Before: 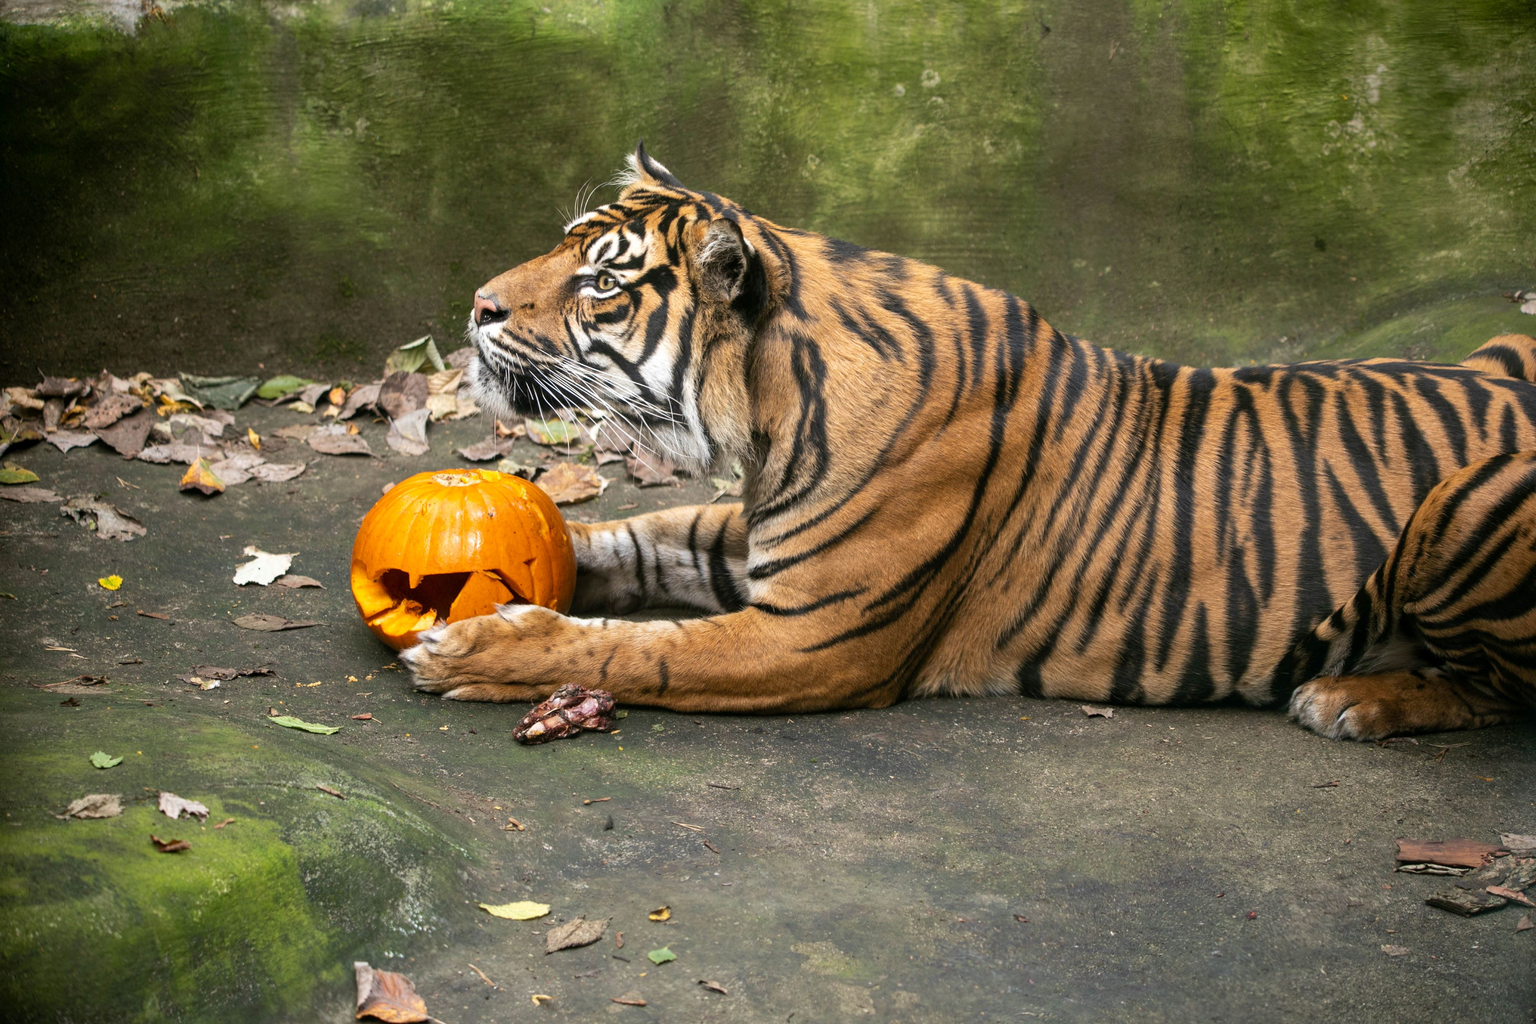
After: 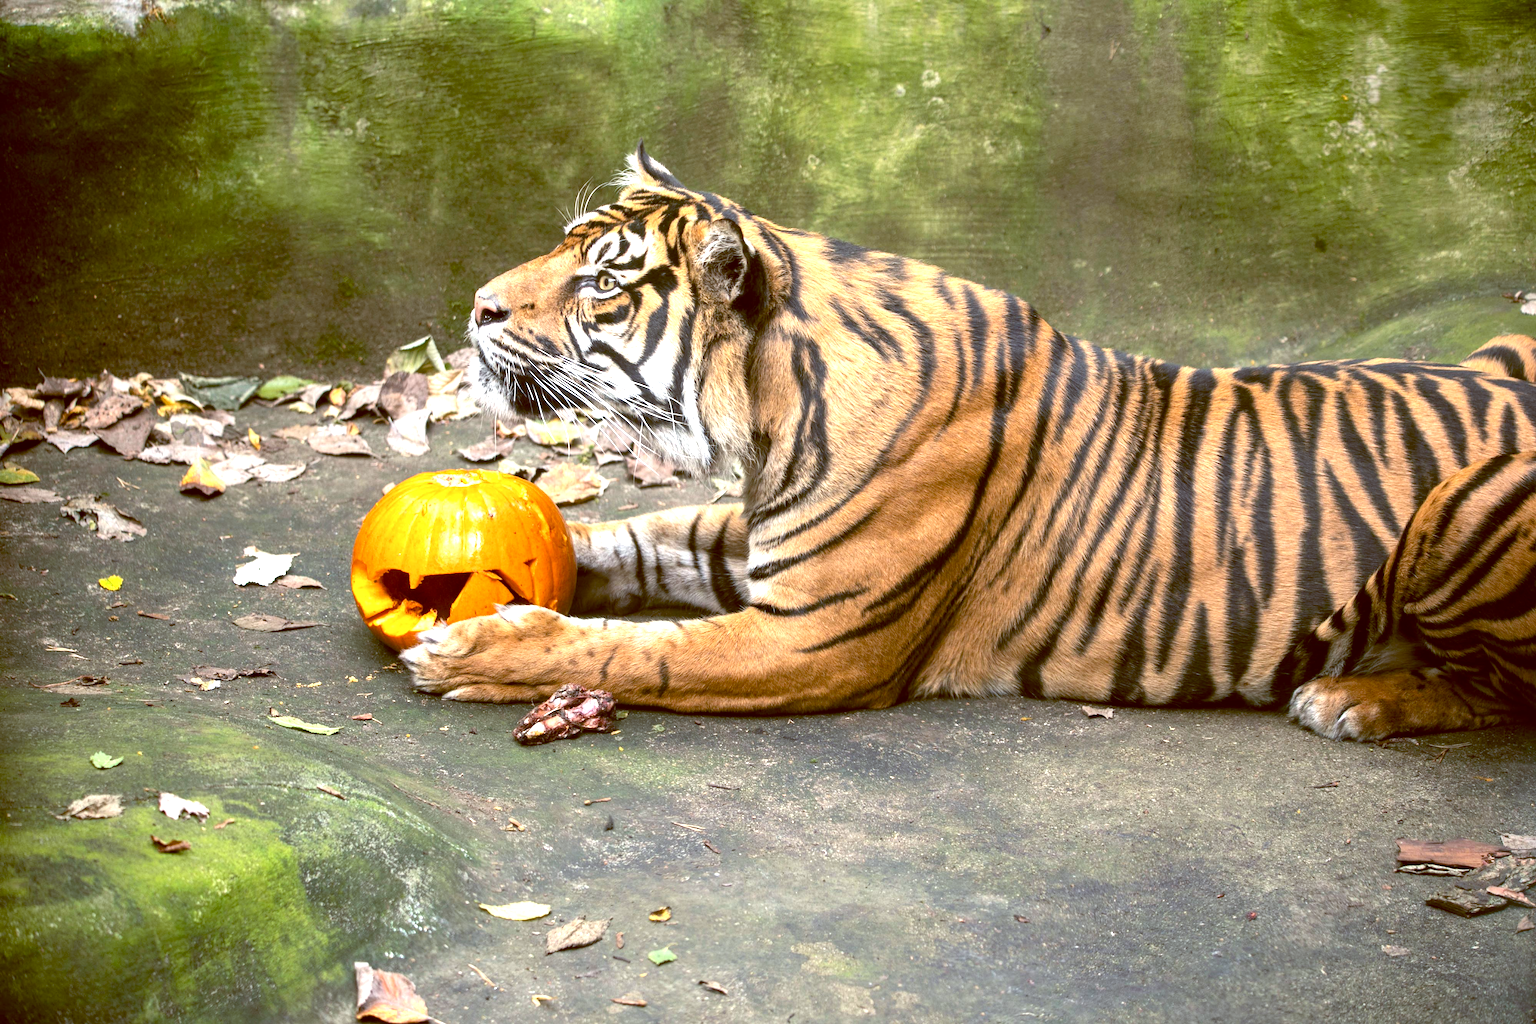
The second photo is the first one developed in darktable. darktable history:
exposure: exposure 1 EV, compensate highlight preservation false
color balance: lift [1, 1.015, 1.004, 0.985], gamma [1, 0.958, 0.971, 1.042], gain [1, 0.956, 0.977, 1.044]
